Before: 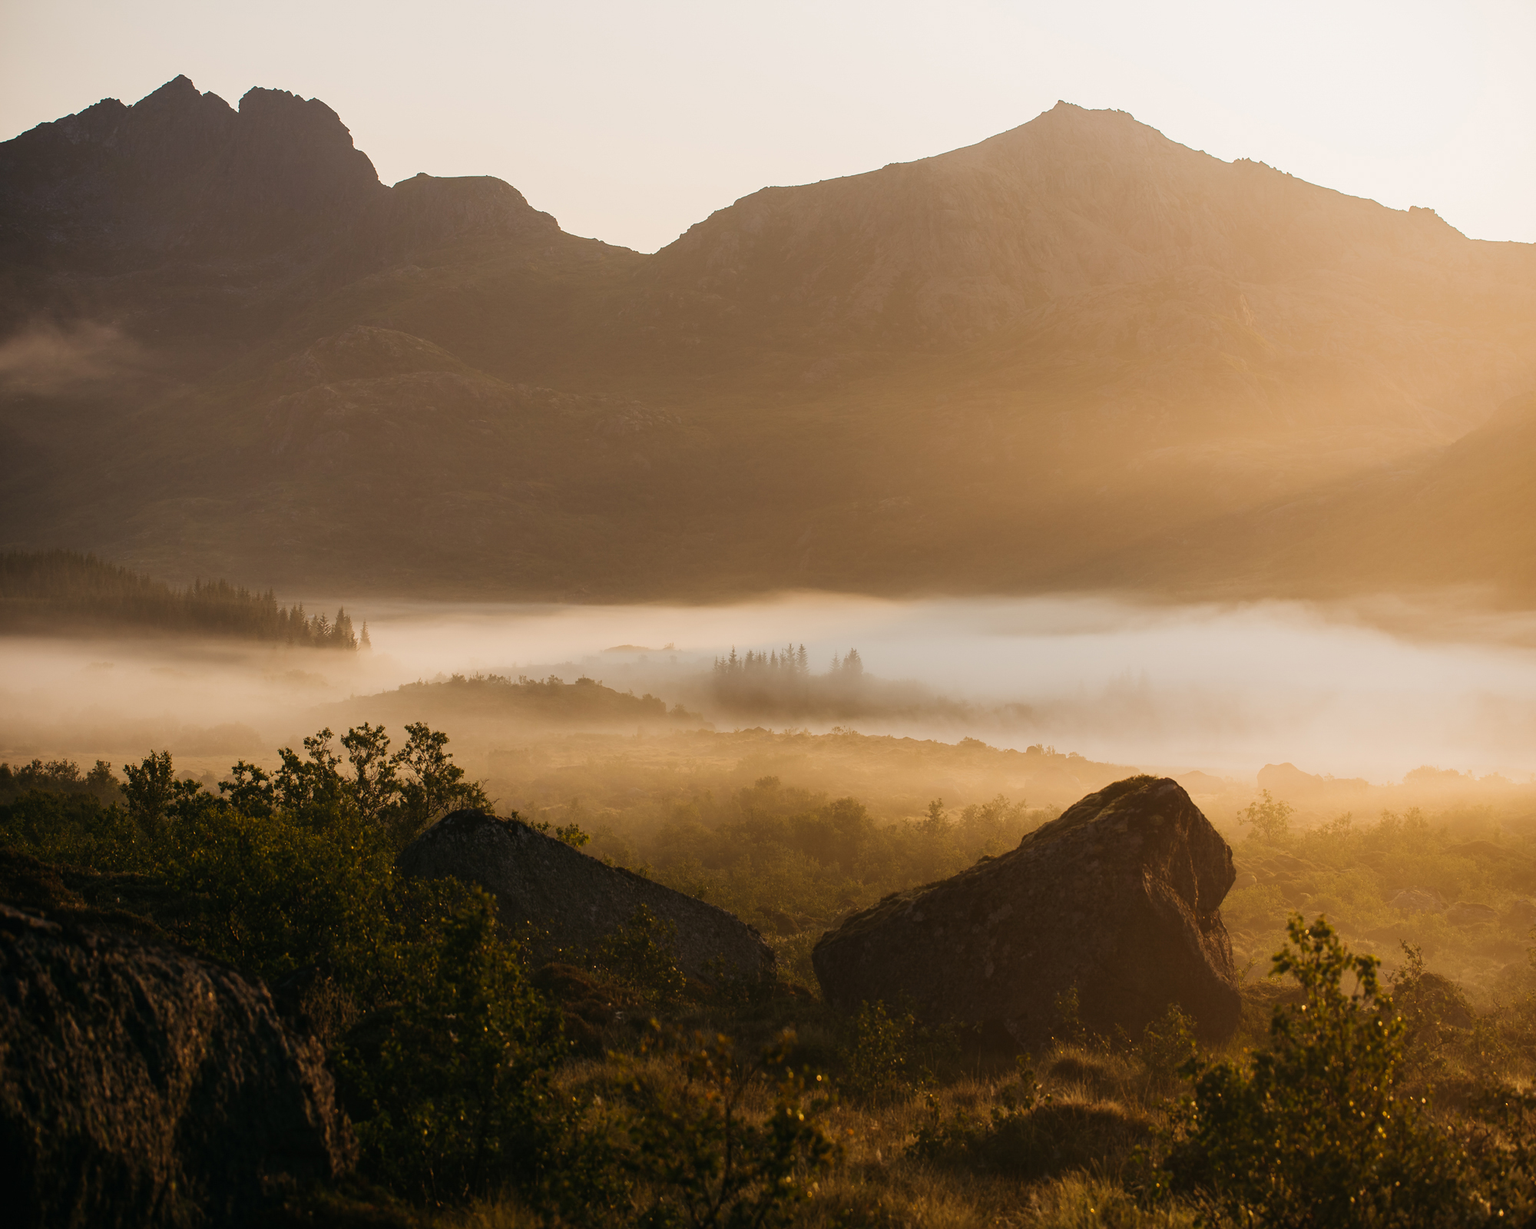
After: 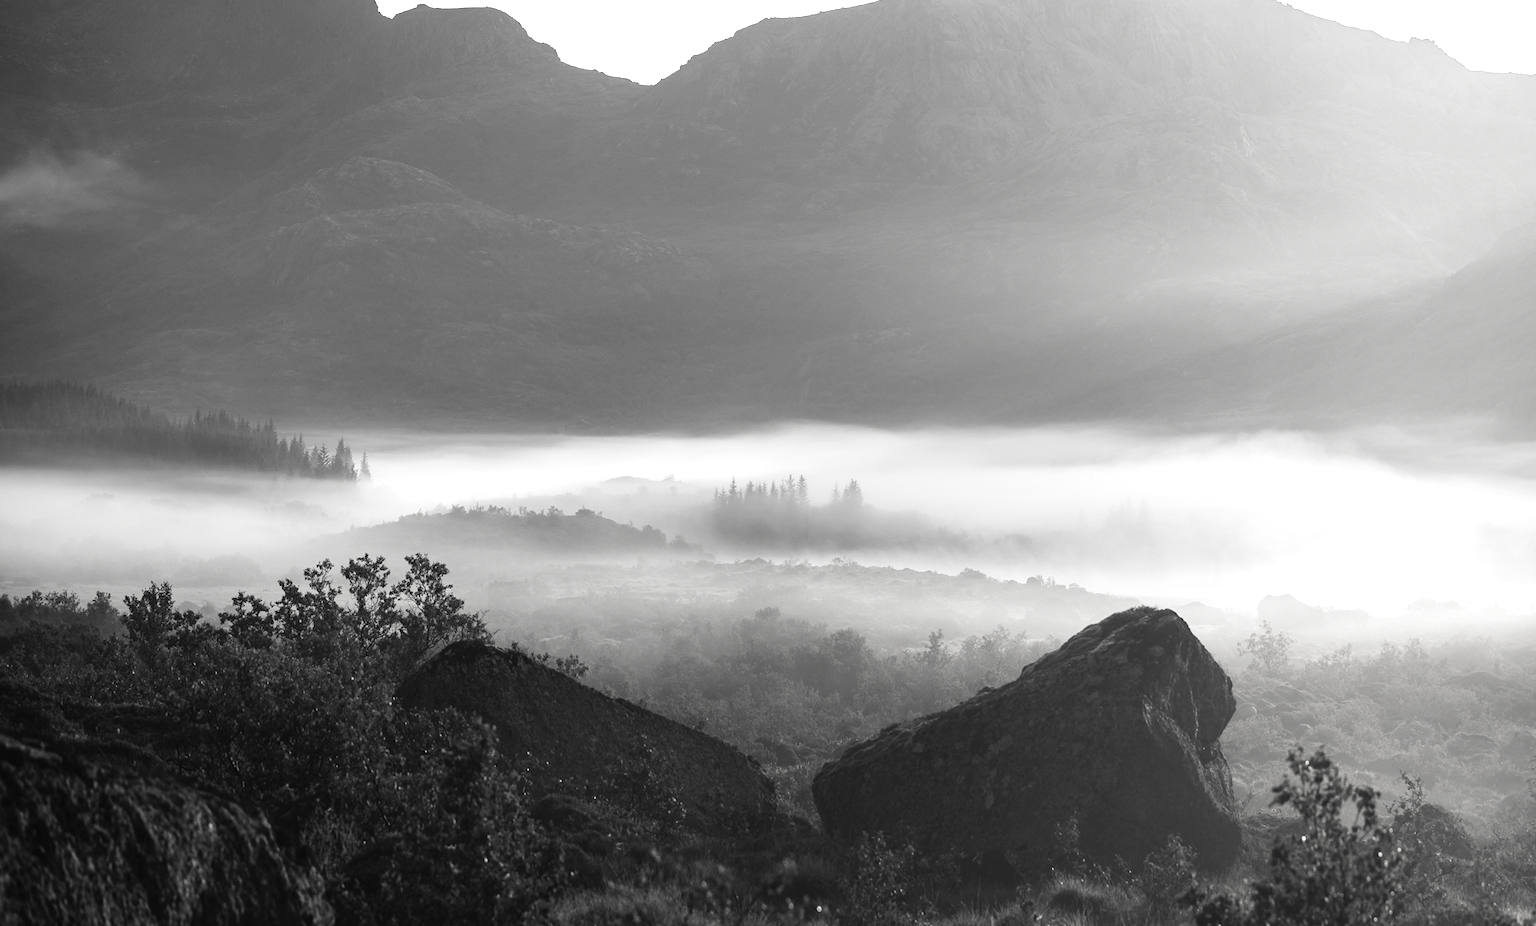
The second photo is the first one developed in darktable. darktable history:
crop: top 13.752%, bottom 10.829%
contrast brightness saturation: saturation -0.99
exposure: exposure 0.776 EV, compensate highlight preservation false
